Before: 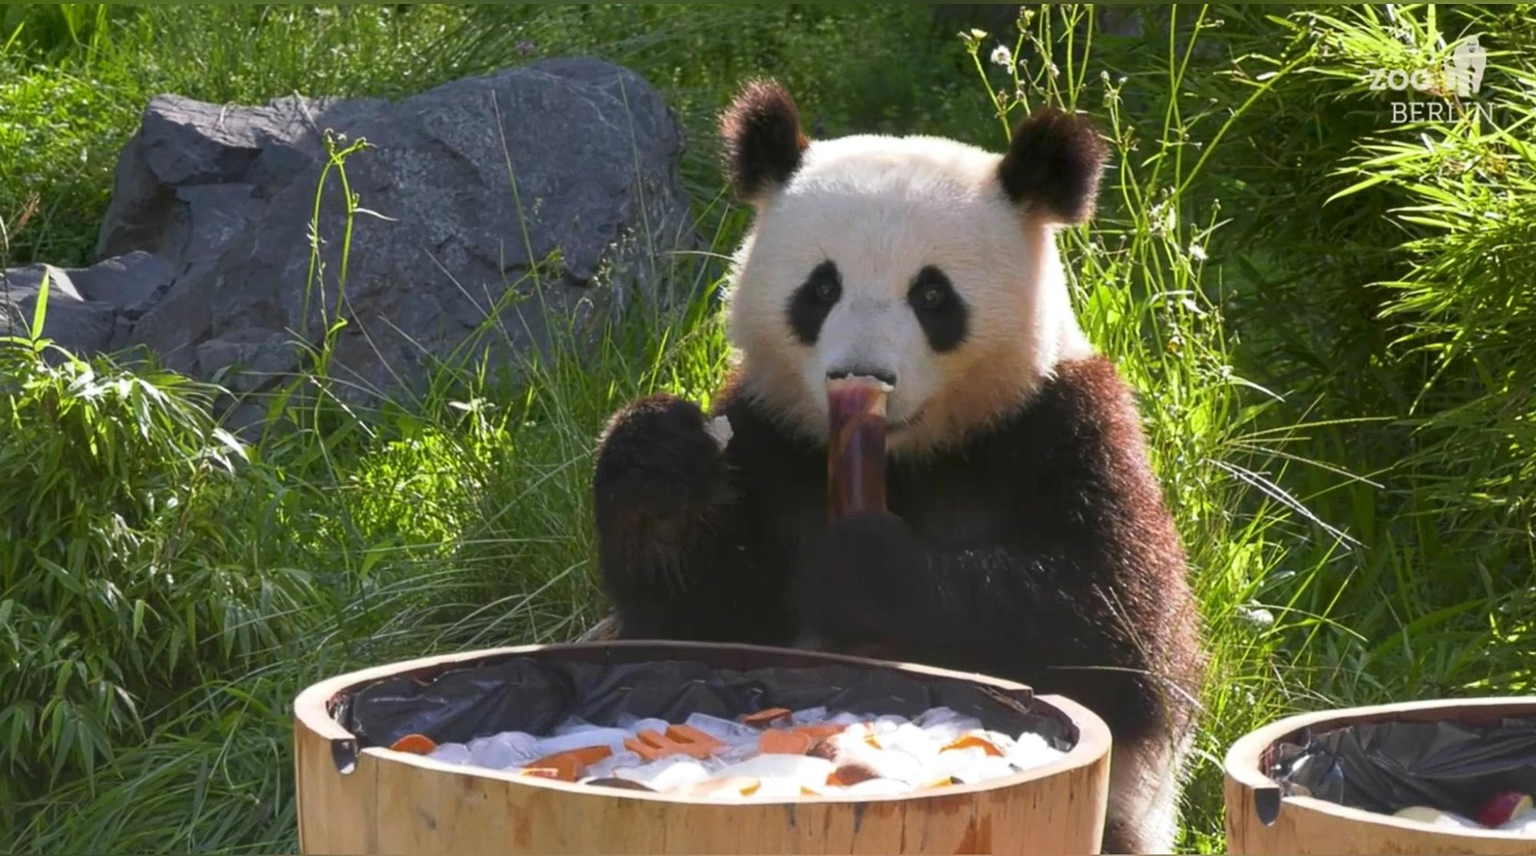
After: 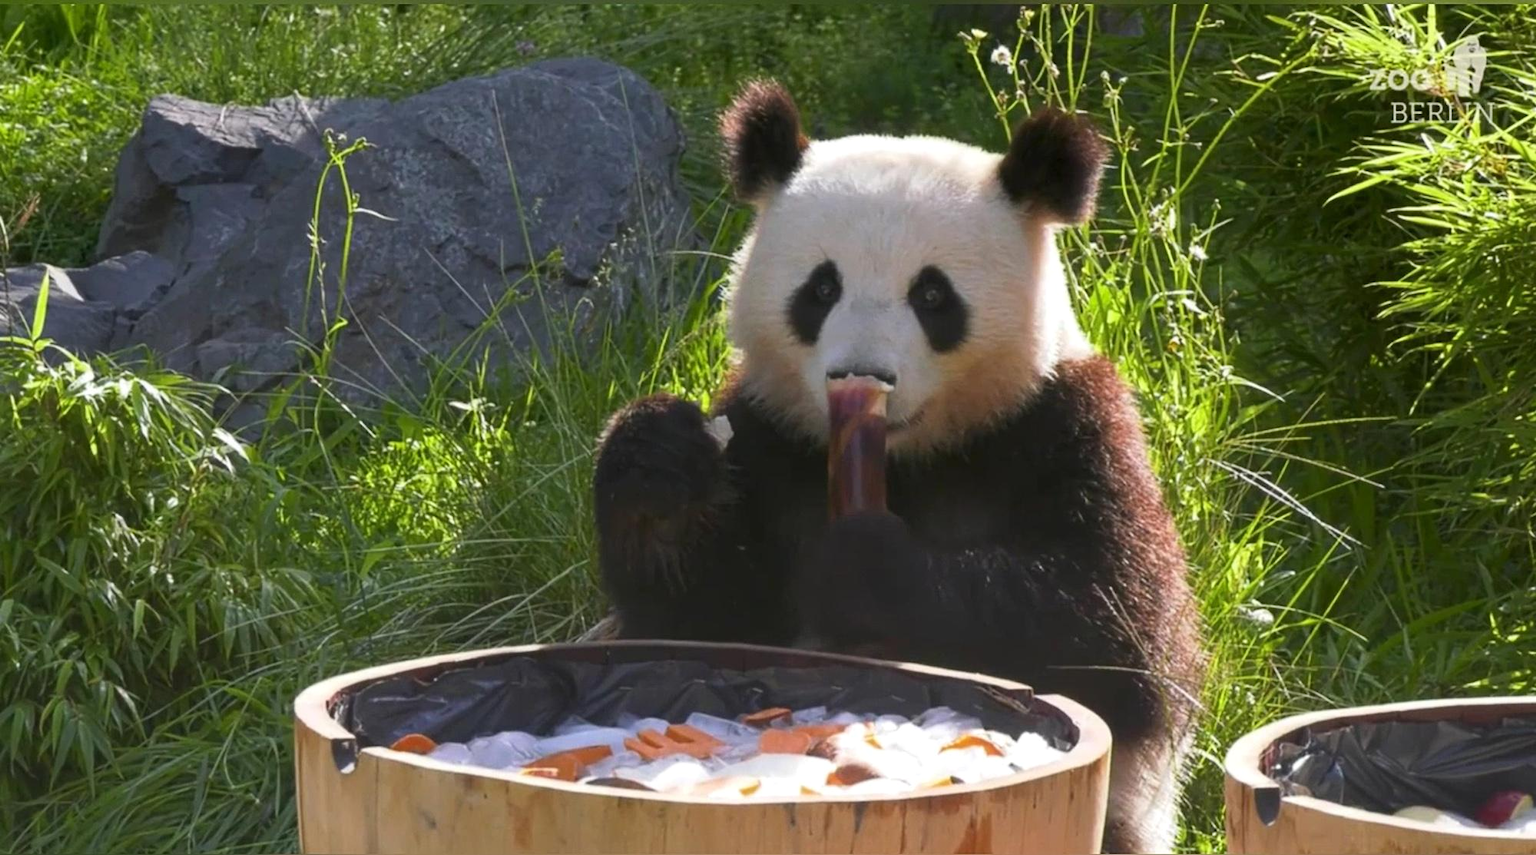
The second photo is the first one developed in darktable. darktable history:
tone equalizer: mask exposure compensation -0.504 EV
